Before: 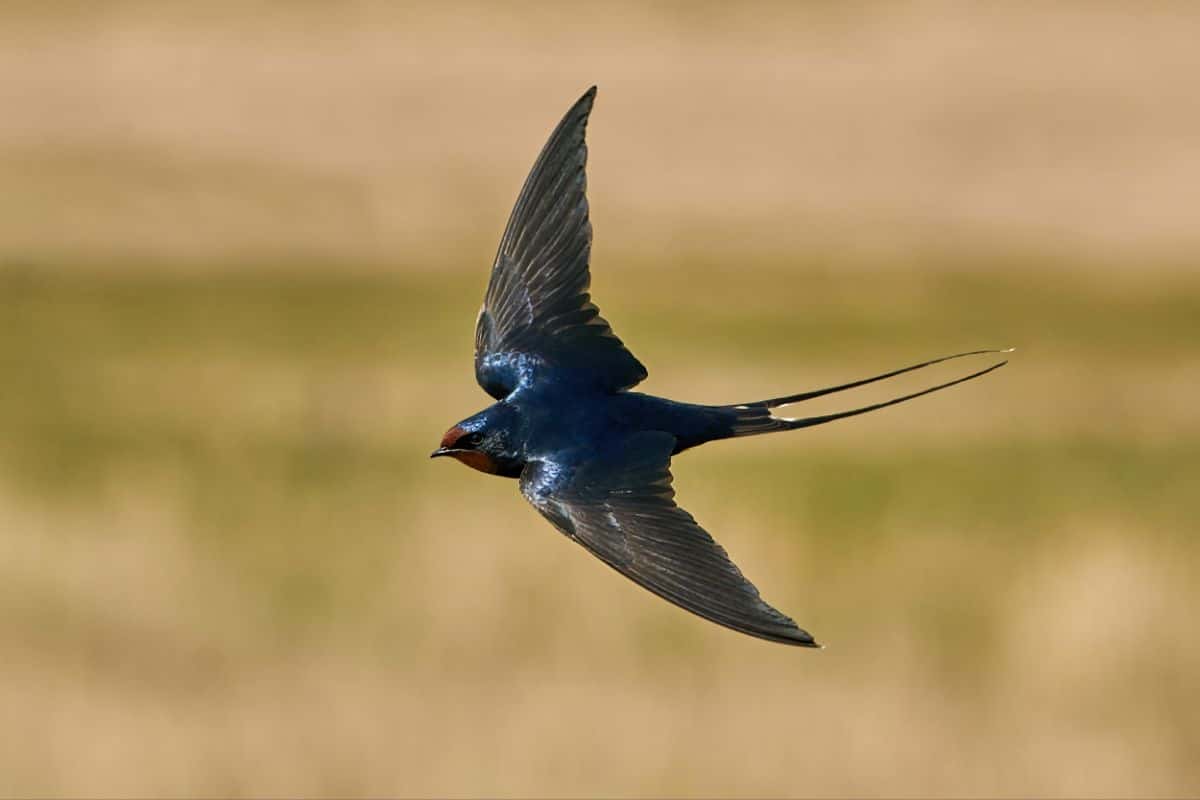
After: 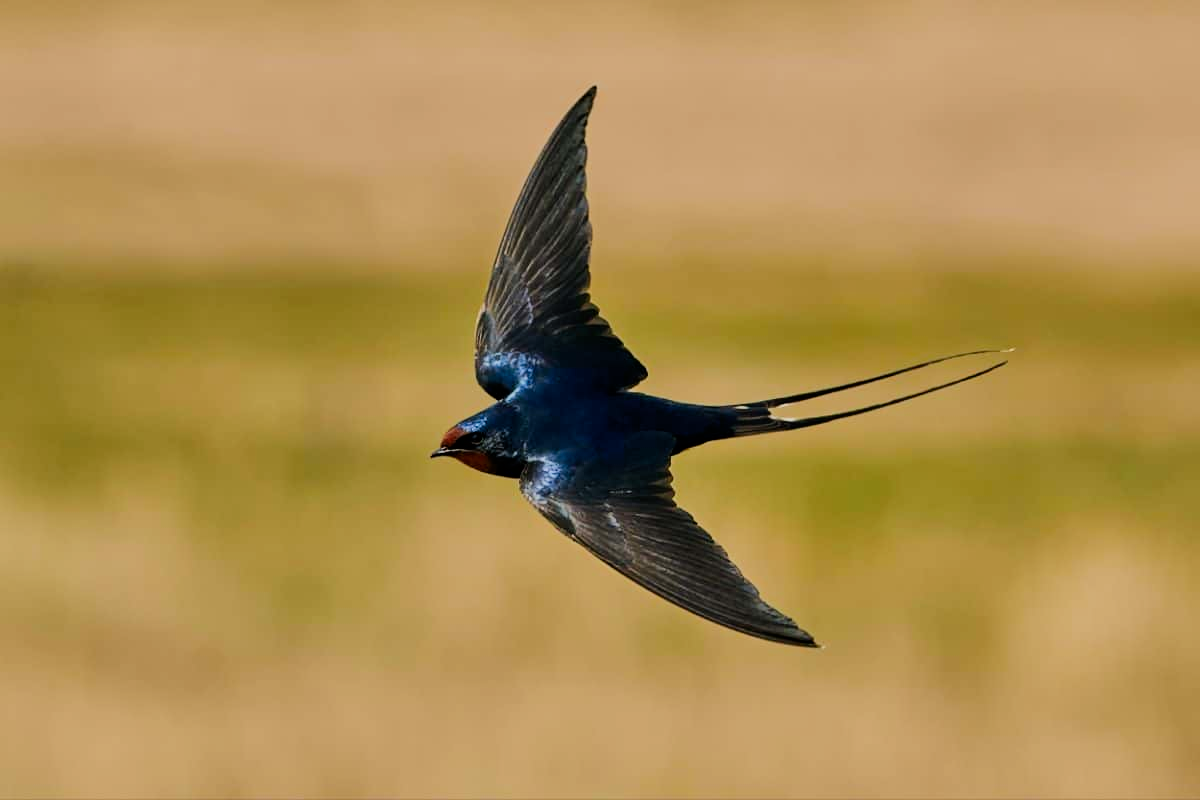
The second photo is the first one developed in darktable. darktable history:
contrast brightness saturation: contrast 0.094, saturation 0.27
filmic rgb: black relative exposure -8.56 EV, white relative exposure 5.55 EV, hardness 3.36, contrast 1.022, color science v6 (2022)
